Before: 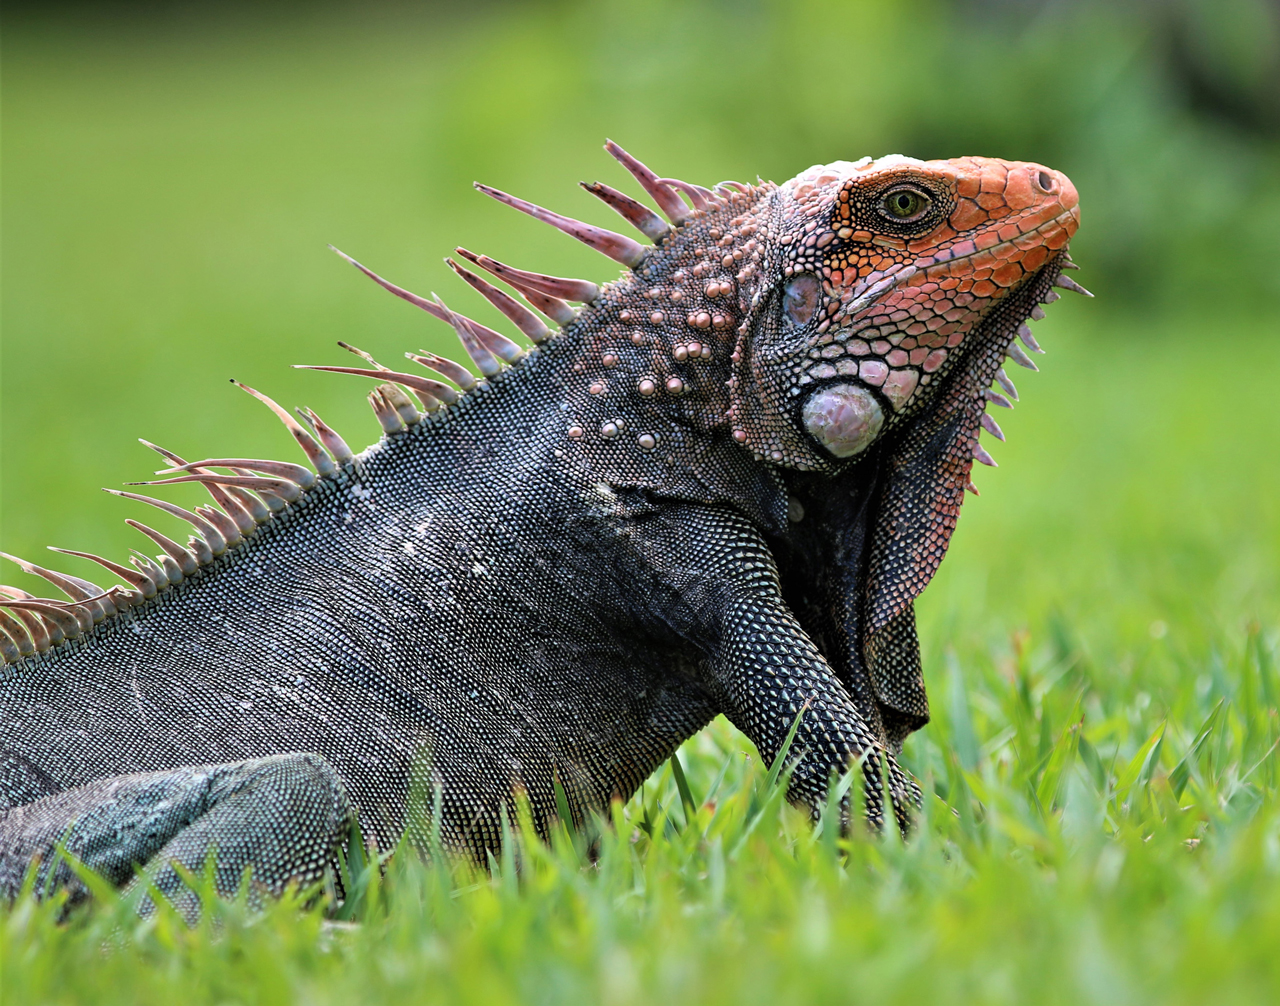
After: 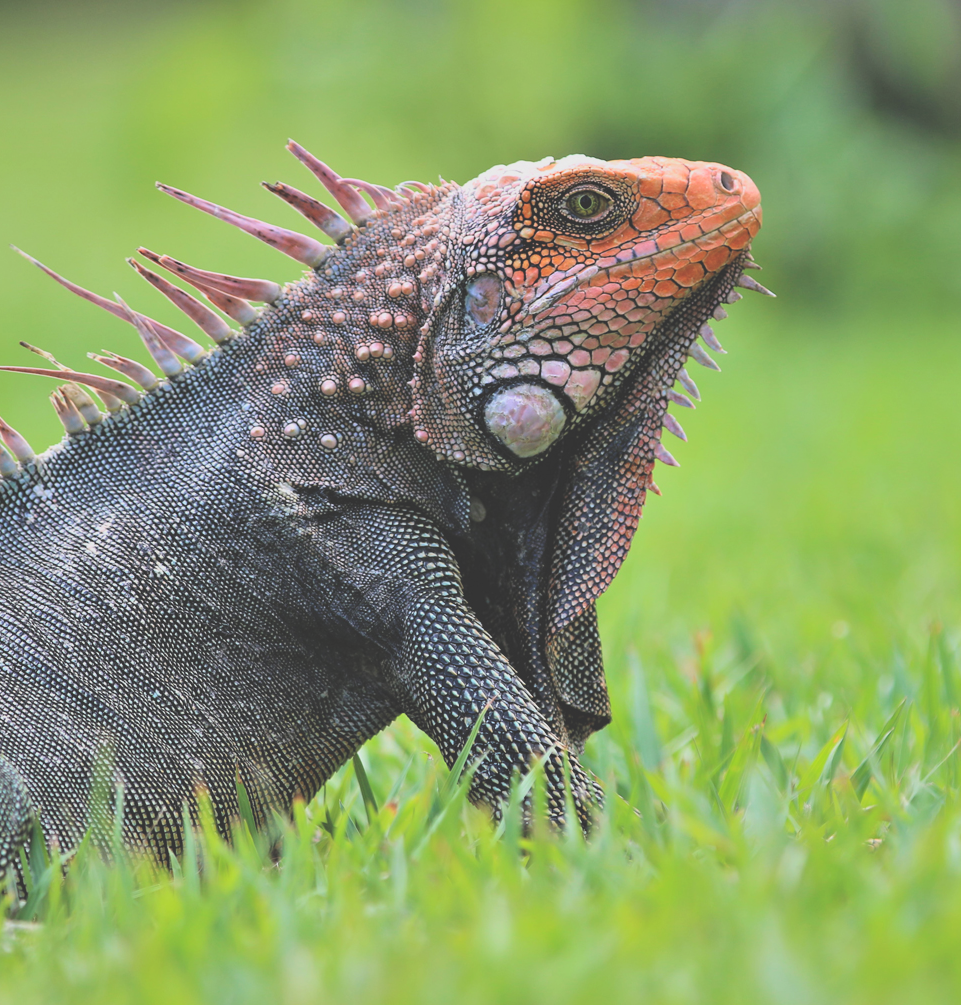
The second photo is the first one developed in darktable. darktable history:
contrast brightness saturation: contrast 0.1, brightness 0.317, saturation 0.148
crop and rotate: left 24.879%
exposure: black level correction -0.015, exposure -0.537 EV, compensate highlight preservation false
